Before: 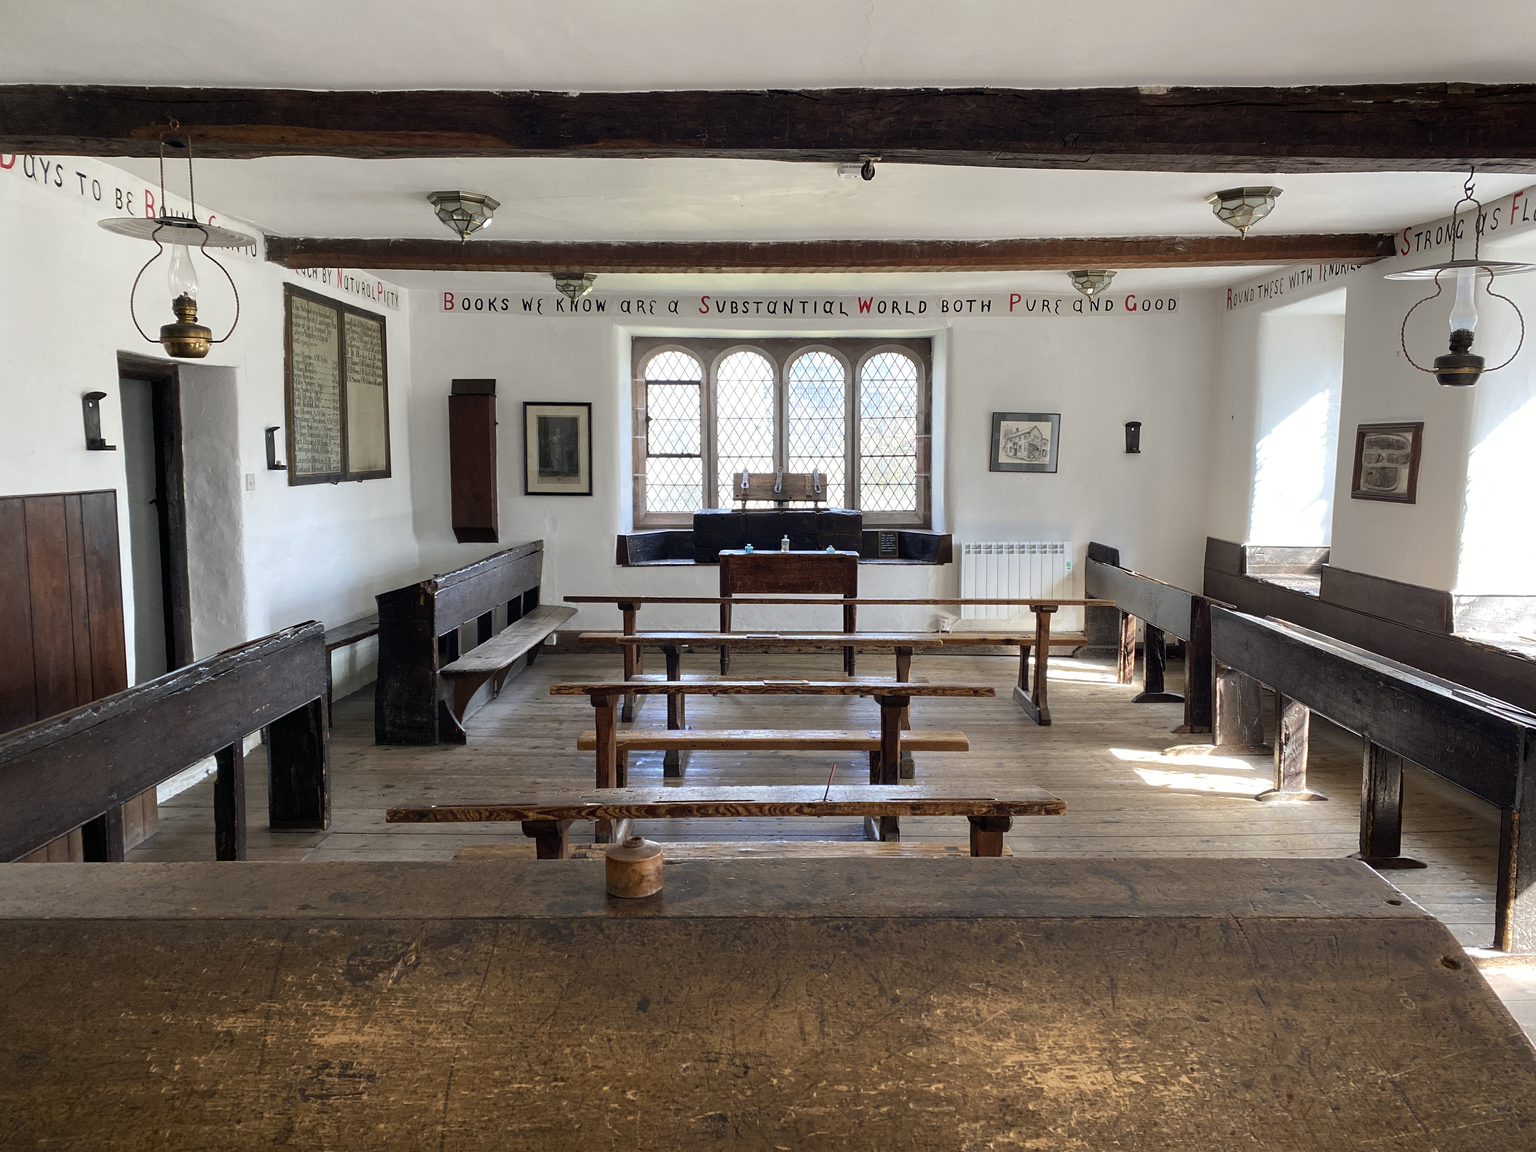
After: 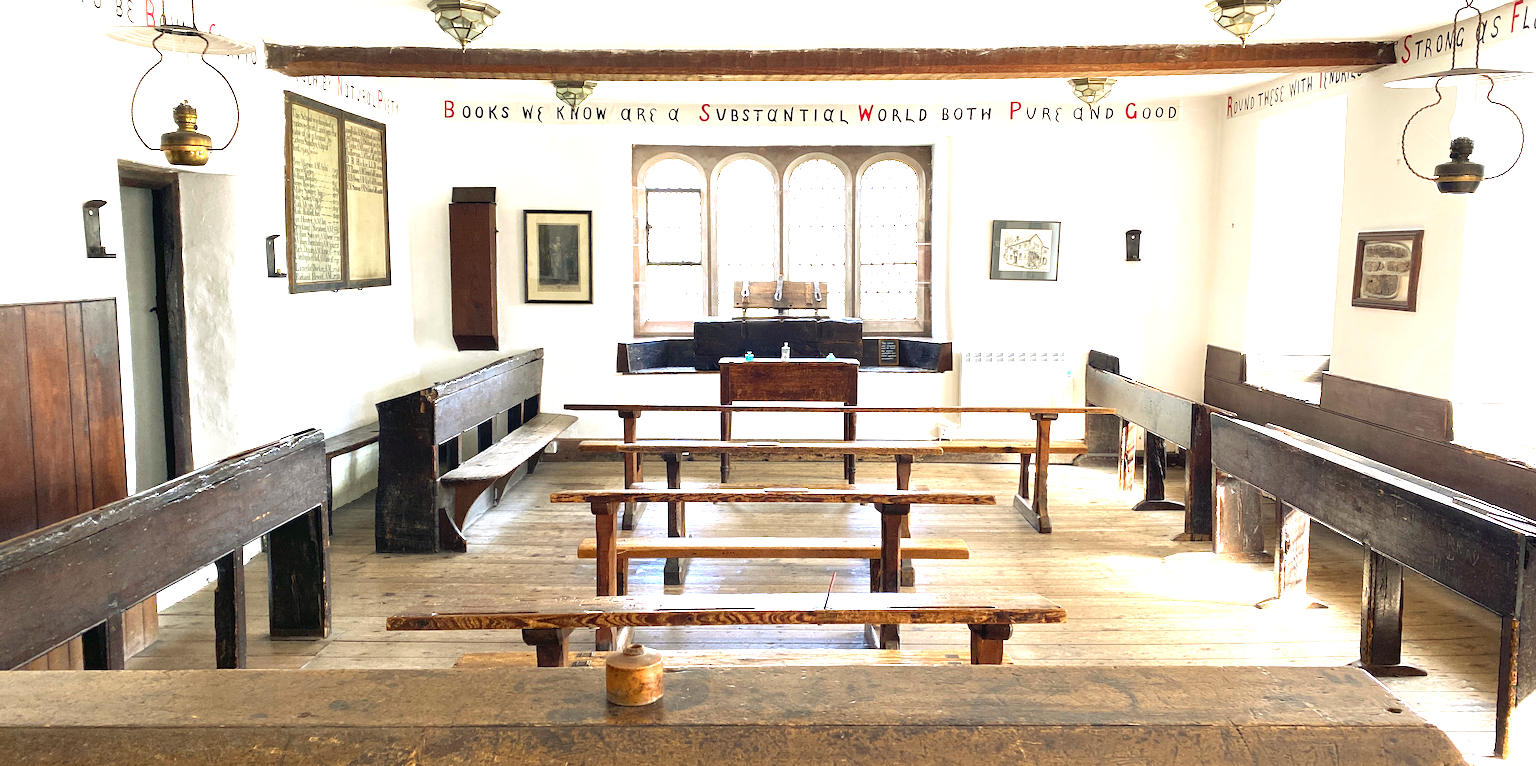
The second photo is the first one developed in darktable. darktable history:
crop: top 16.727%, bottom 16.727%
rgb curve: curves: ch2 [(0, 0) (0.567, 0.512) (1, 1)], mode RGB, independent channels
color correction: highlights a* 0.816, highlights b* 2.78, saturation 1.1
exposure: black level correction 0, exposure 1.741 EV, compensate exposure bias true, compensate highlight preservation false
